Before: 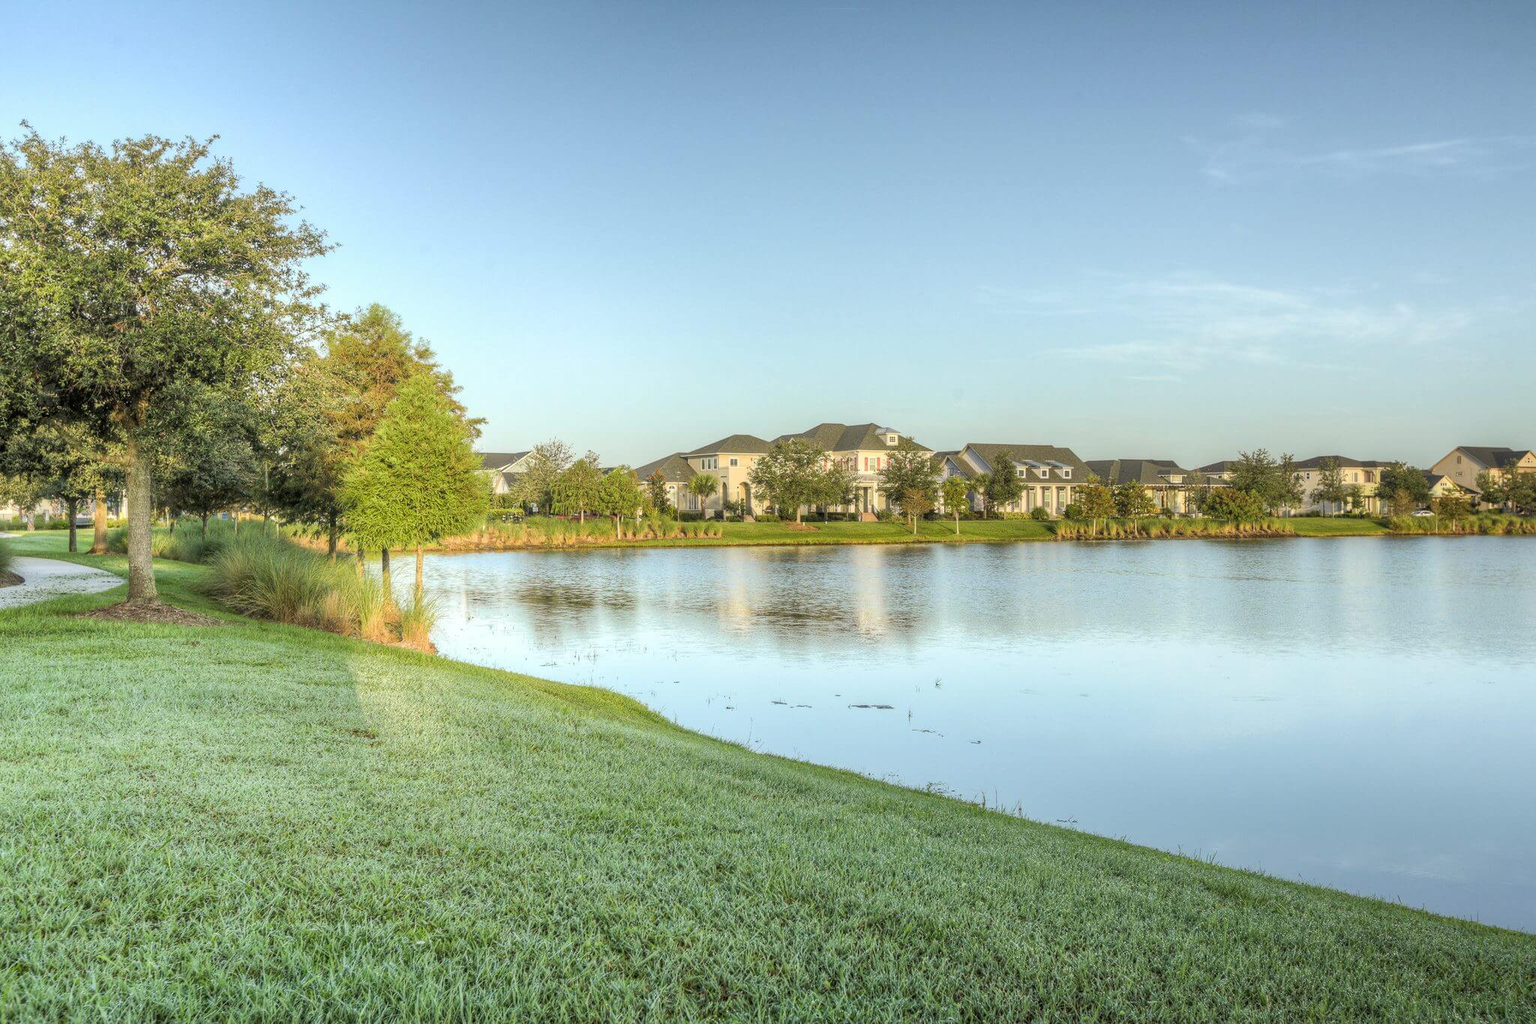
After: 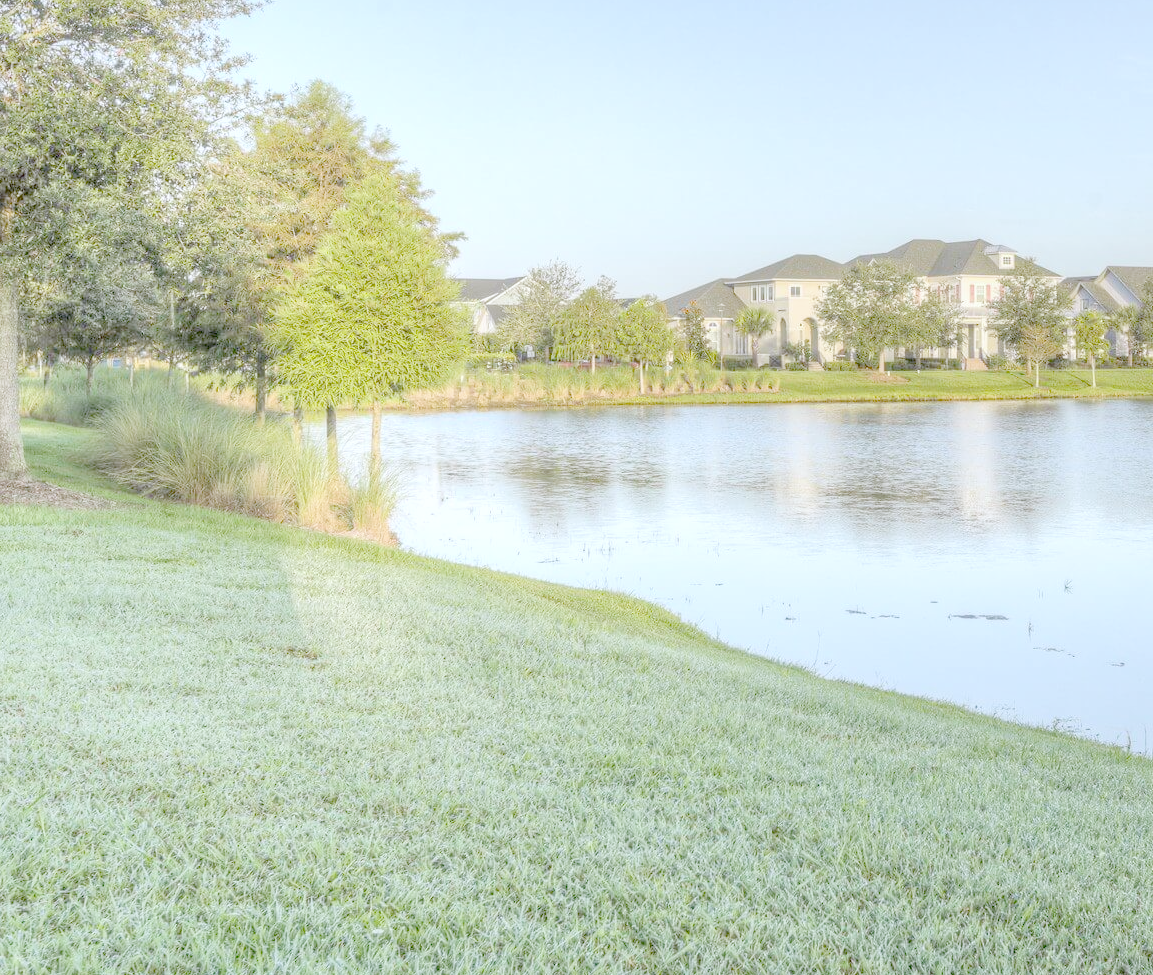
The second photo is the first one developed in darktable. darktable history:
white balance: red 0.967, blue 1.119, emerald 0.756
crop: left 8.966%, top 23.852%, right 34.699%, bottom 4.703%
shadows and highlights: shadows 62.66, white point adjustment 0.37, highlights -34.44, compress 83.82%
